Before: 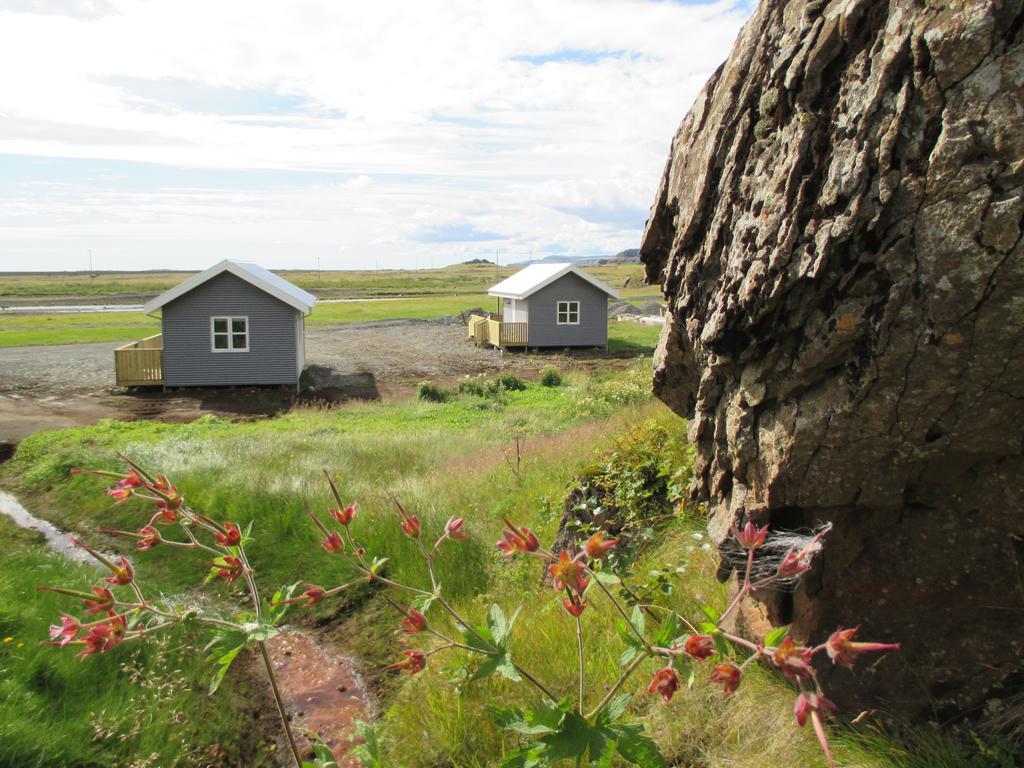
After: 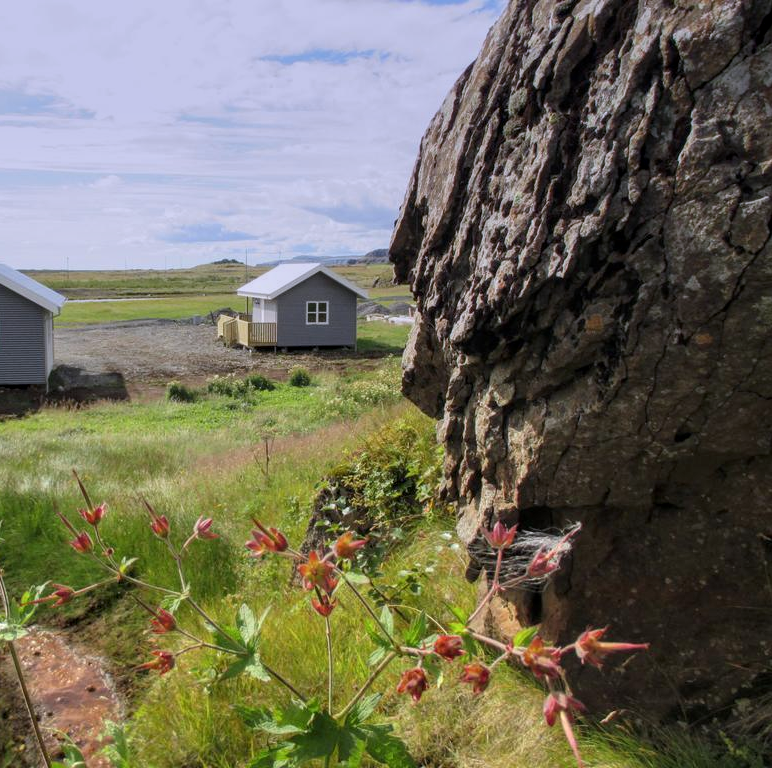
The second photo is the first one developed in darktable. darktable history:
local contrast: on, module defaults
crop and rotate: left 24.6%
graduated density: hue 238.83°, saturation 50%
